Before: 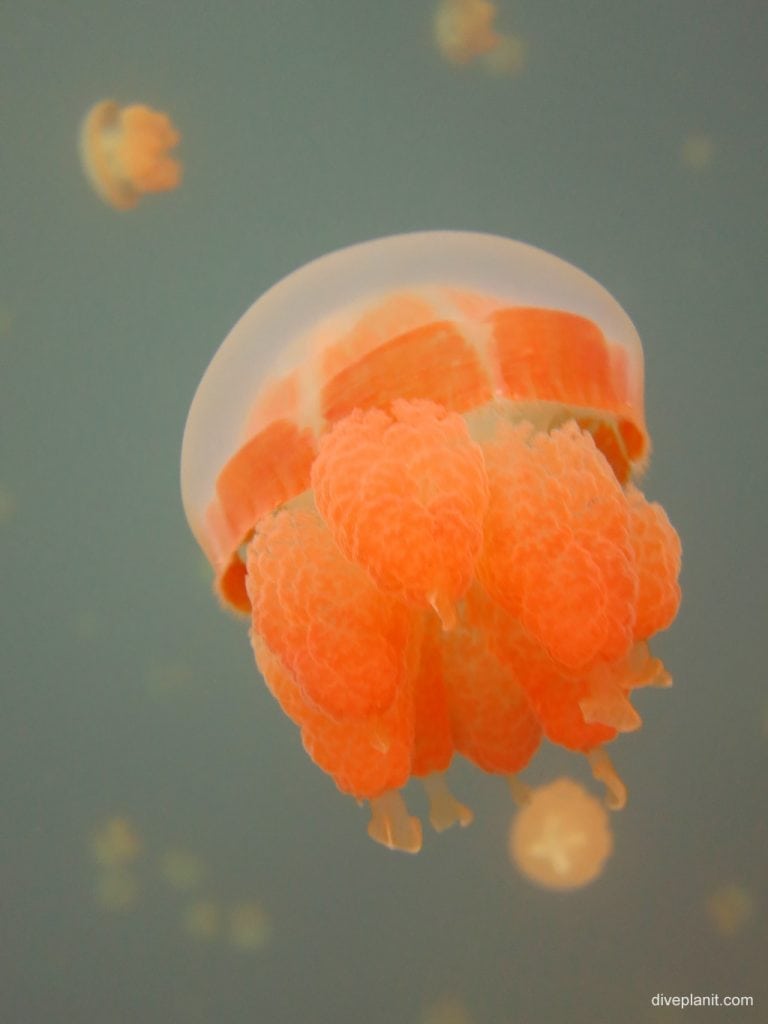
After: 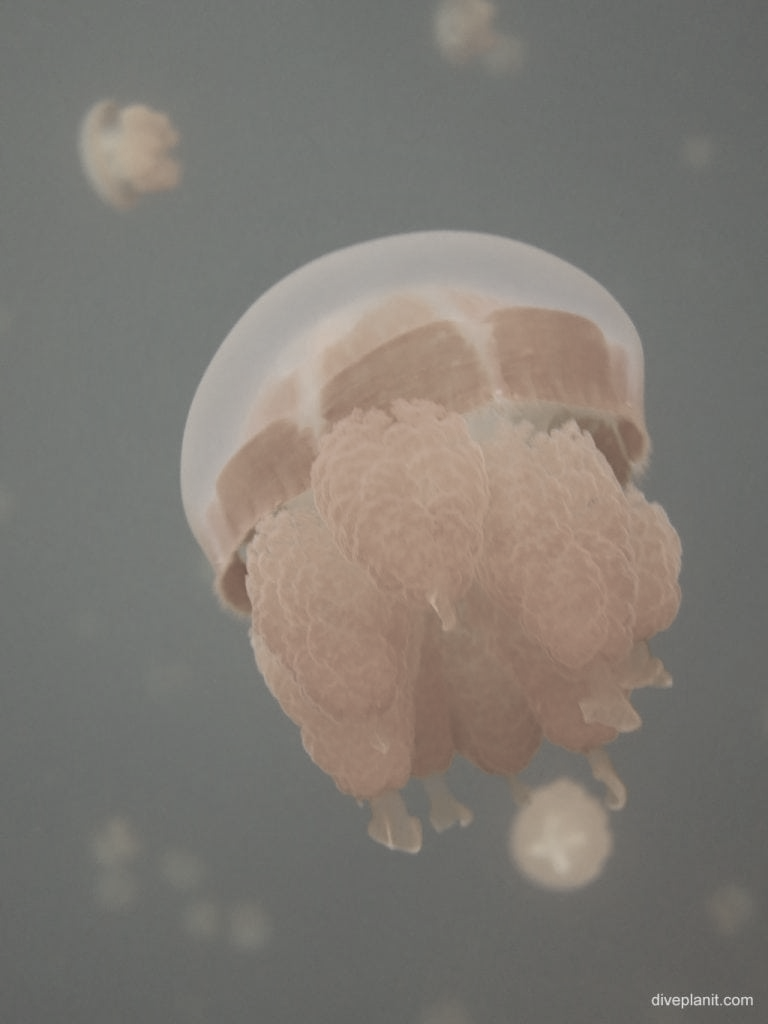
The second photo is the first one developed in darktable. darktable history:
color correction: highlights b* 0.009, saturation 0.154
color balance rgb: linear chroma grading › global chroma 9.689%, perceptual saturation grading › global saturation 25.35%, global vibrance 20%
shadows and highlights: shadows 43.46, white point adjustment -1.33, soften with gaussian
local contrast: detail 109%
